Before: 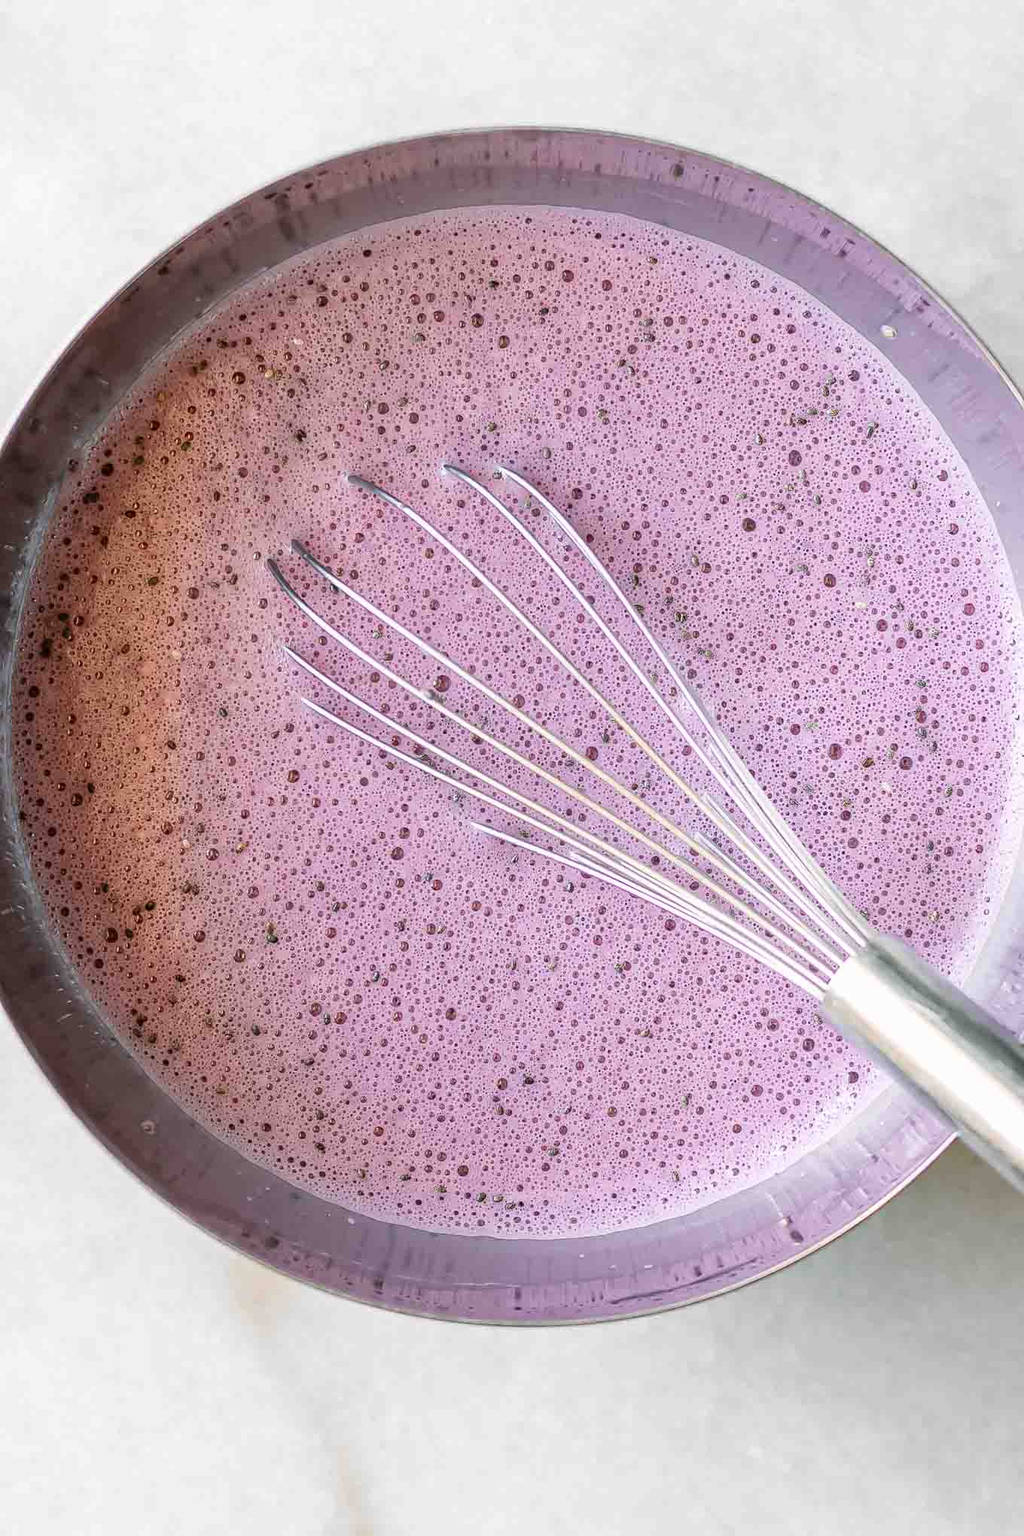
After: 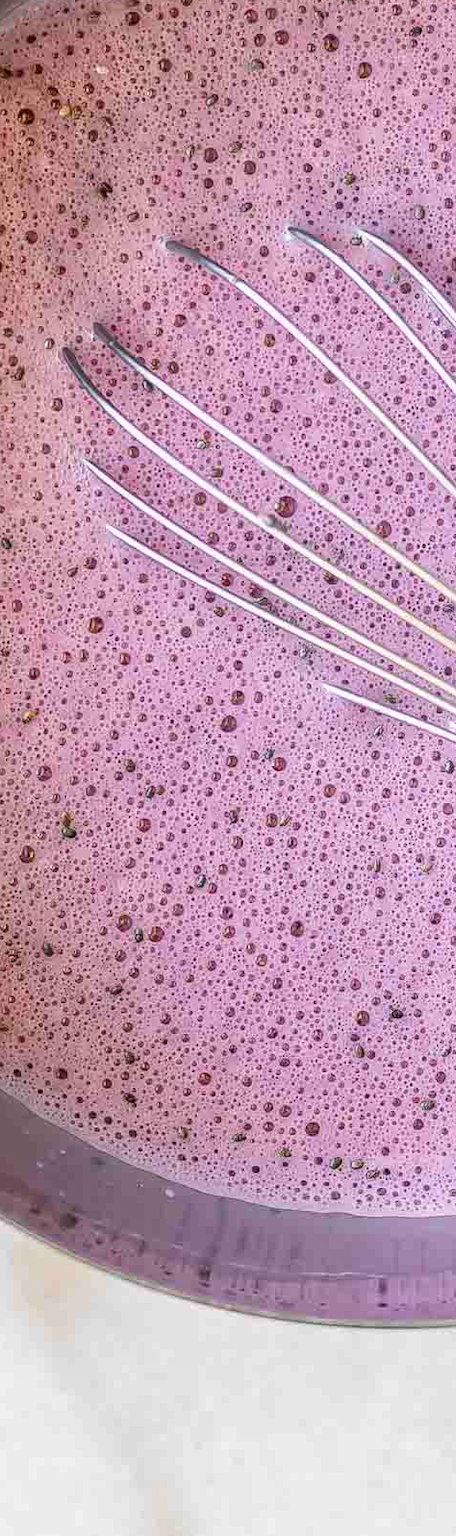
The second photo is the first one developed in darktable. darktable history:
color balance rgb: perceptual saturation grading › global saturation 19.75%
crop and rotate: left 21.345%, top 18.708%, right 43.701%, bottom 2.976%
local contrast: detail 110%
